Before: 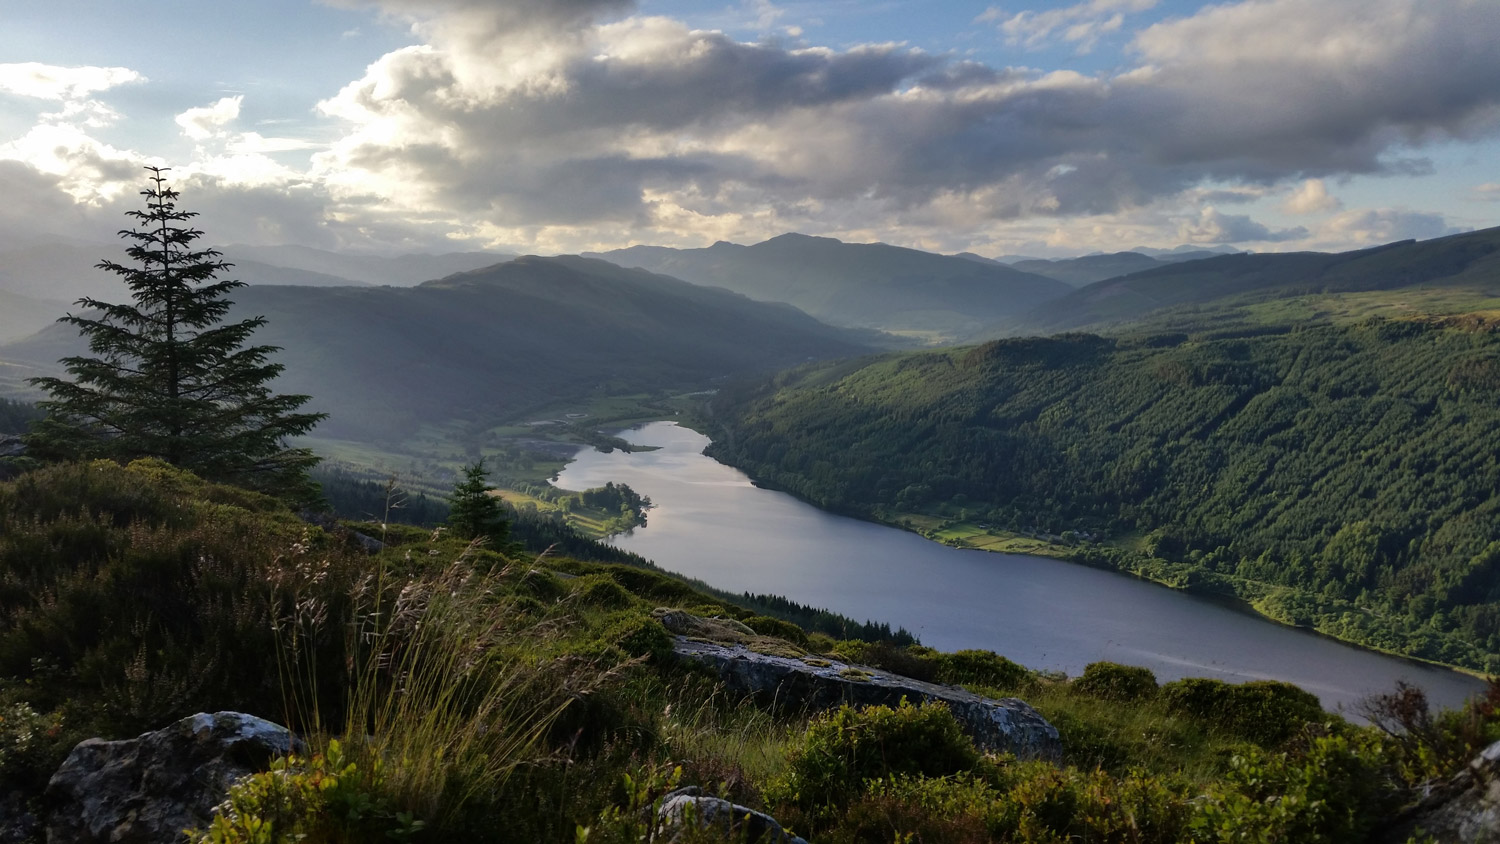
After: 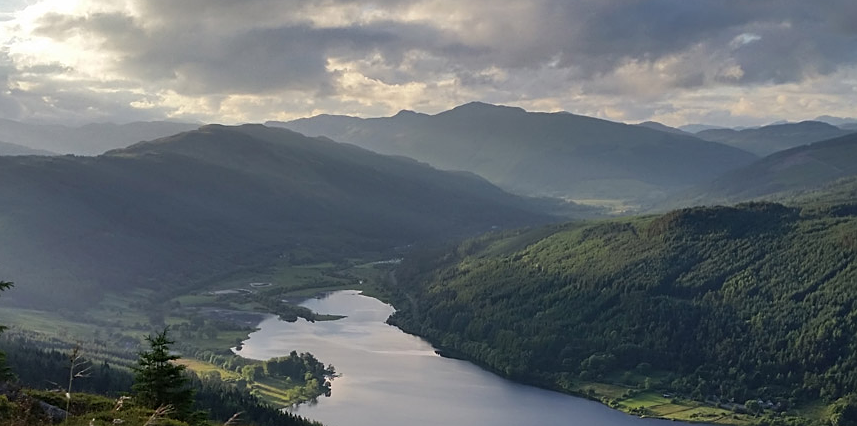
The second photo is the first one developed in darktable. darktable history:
sharpen: on, module defaults
crop: left 21.093%, top 15.583%, right 21.734%, bottom 33.811%
